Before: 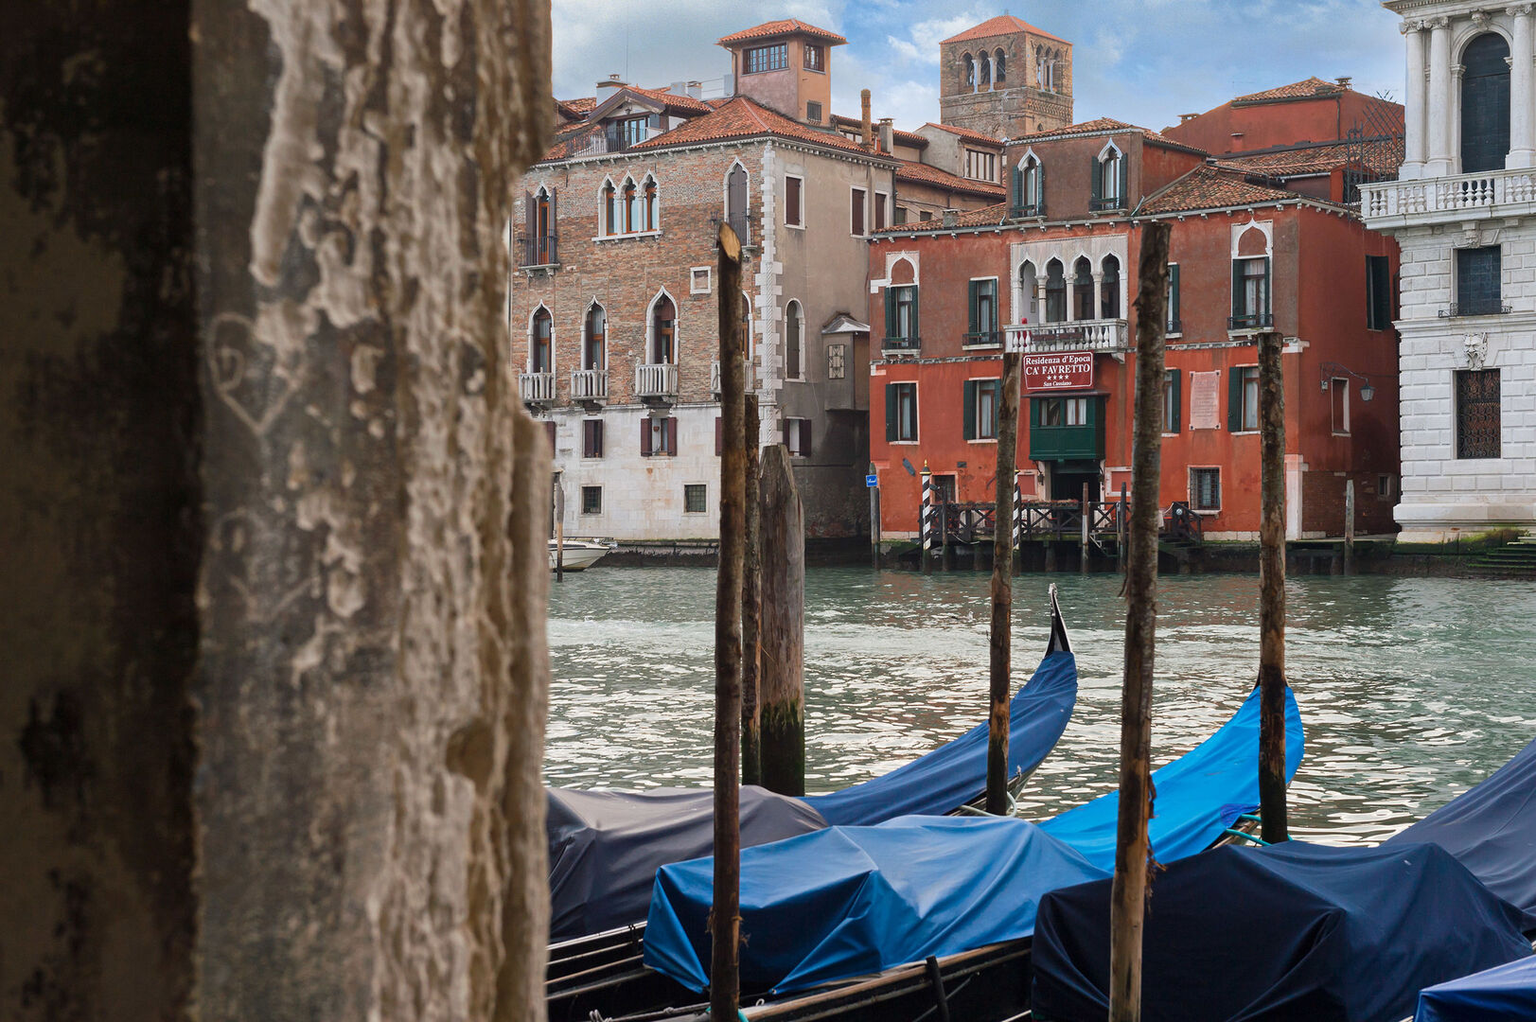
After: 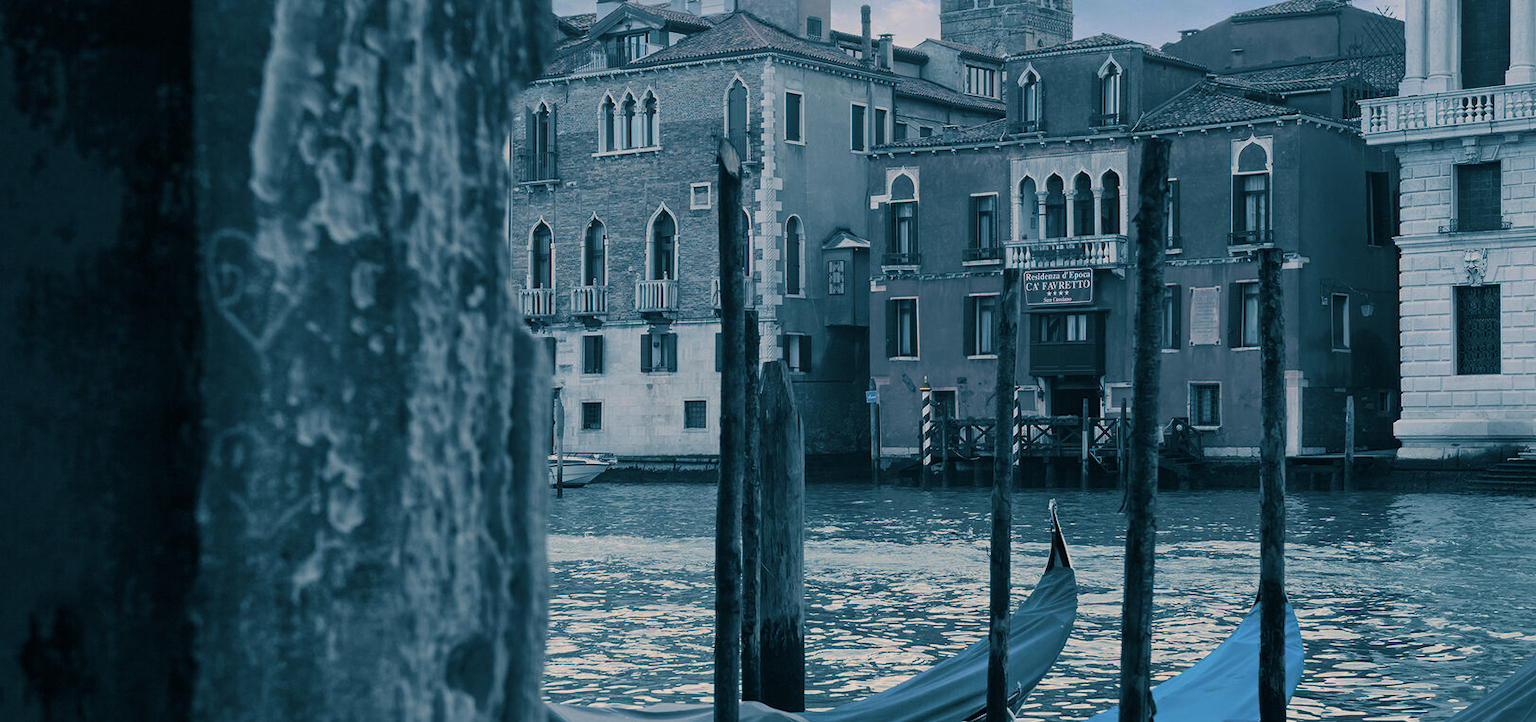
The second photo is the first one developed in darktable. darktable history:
exposure: exposure -0.492 EV, compensate highlight preservation false
crop and rotate: top 8.293%, bottom 20.996%
color correction: highlights a* 2.72, highlights b* 22.8
white balance: red 0.967, blue 1.119, emerald 0.756
split-toning: shadows › hue 212.4°, balance -70
